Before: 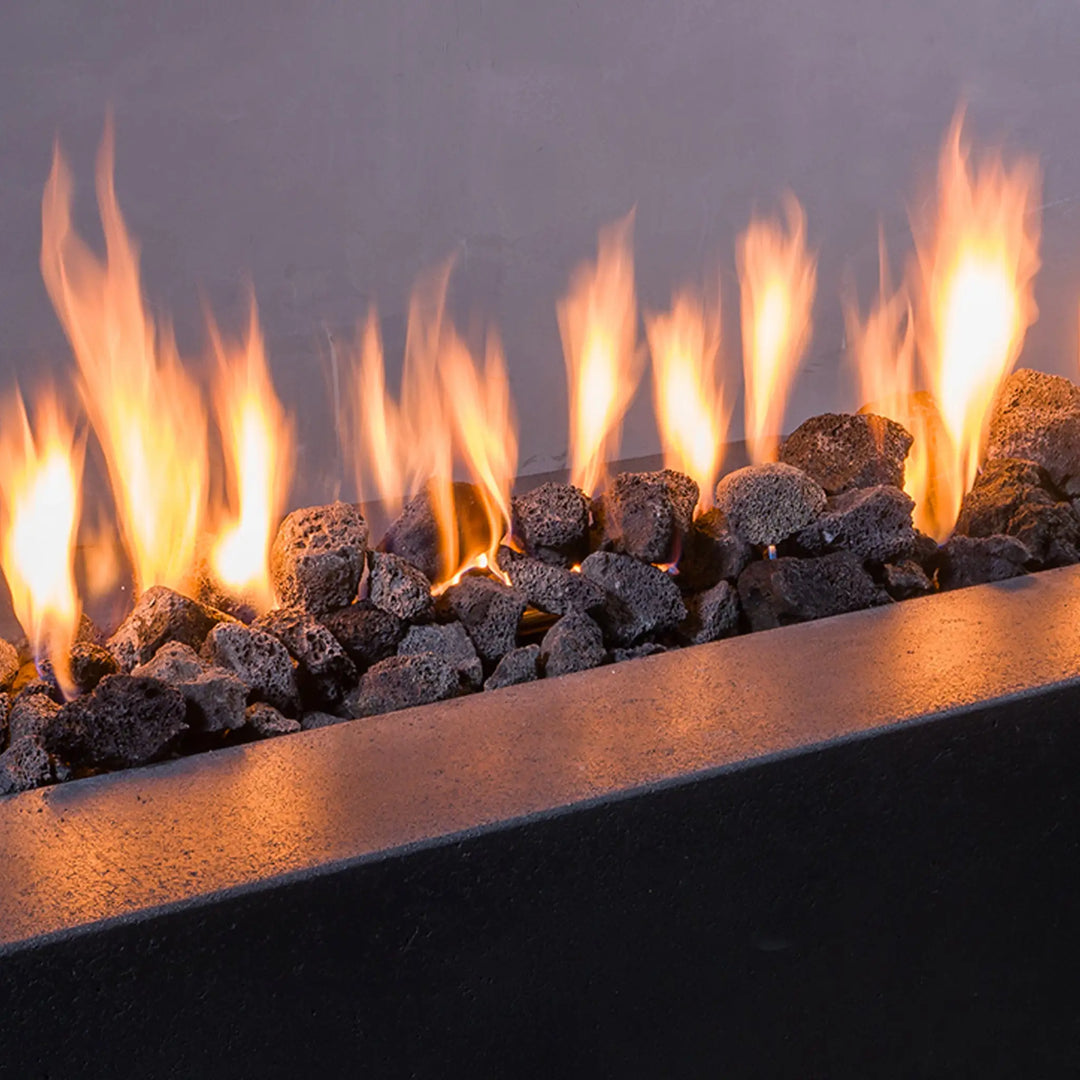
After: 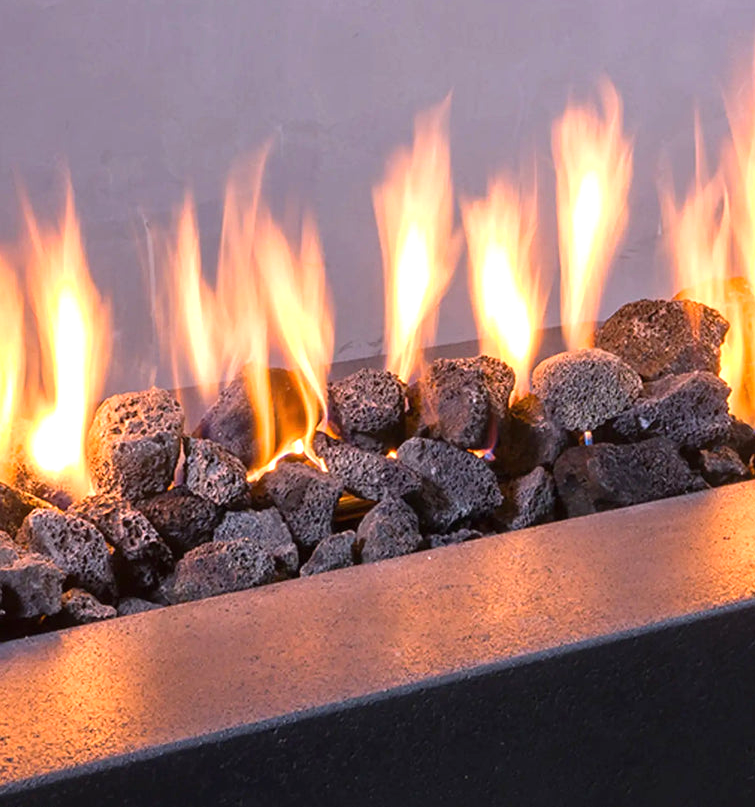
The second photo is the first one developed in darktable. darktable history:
exposure: black level correction 0, exposure 0.7 EV, compensate exposure bias true, compensate highlight preservation false
white balance: red 1.009, blue 1.027
crop and rotate: left 17.046%, top 10.659%, right 12.989%, bottom 14.553%
